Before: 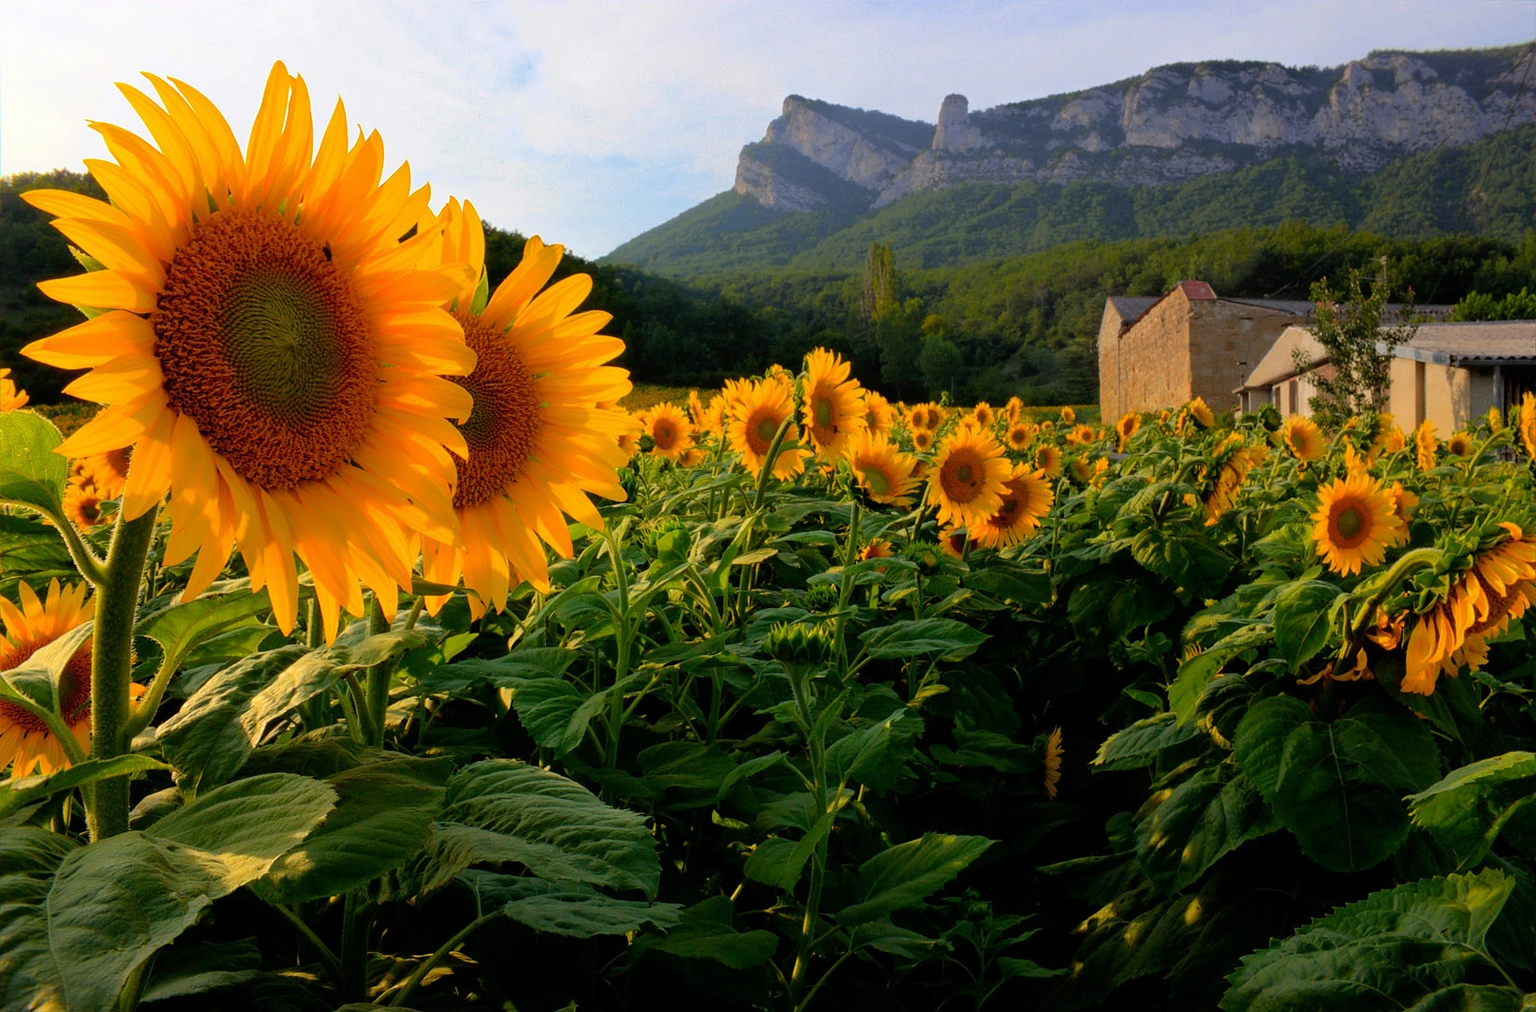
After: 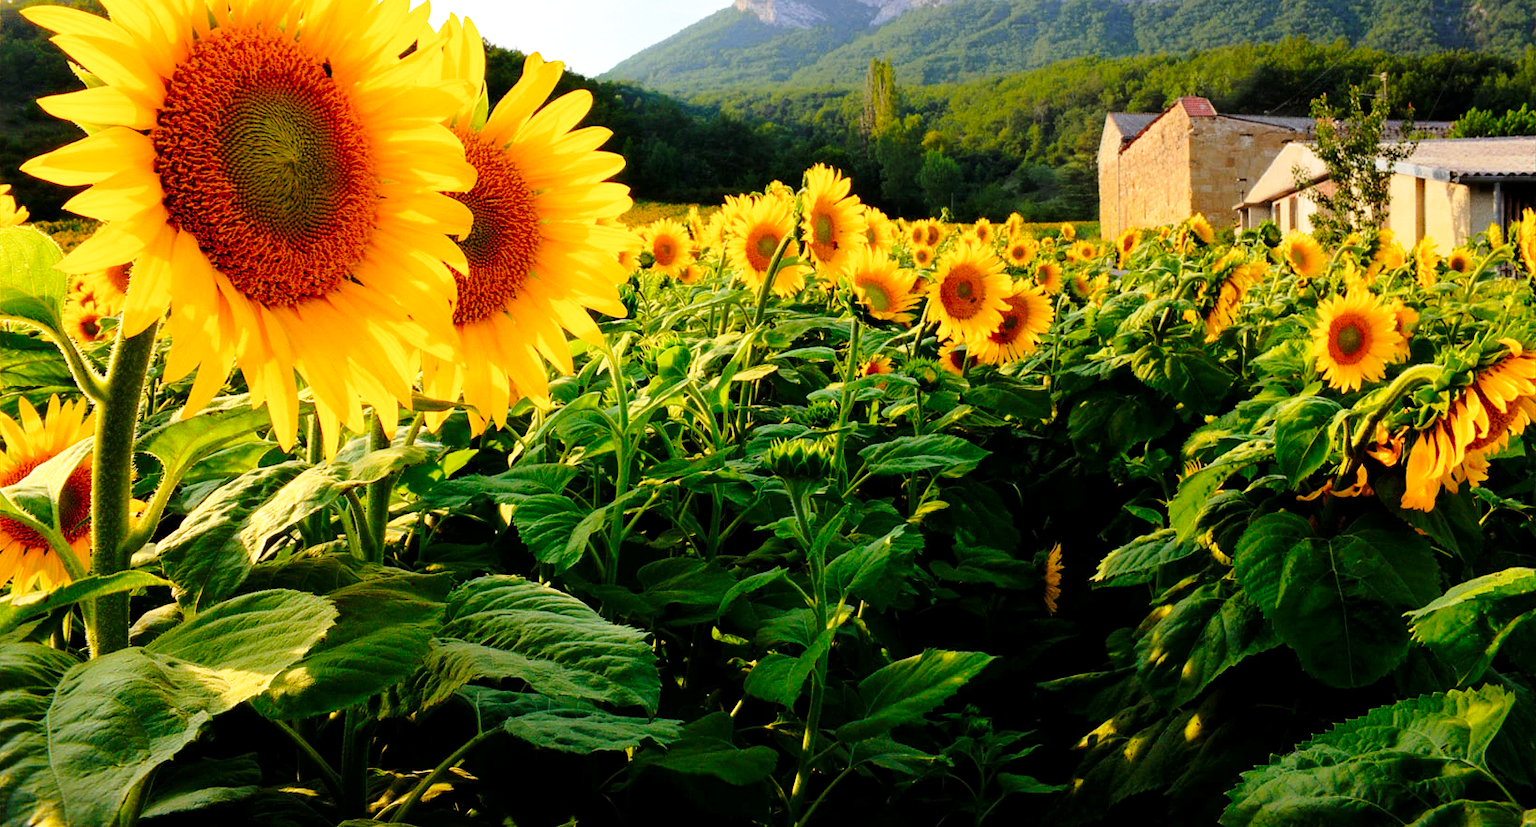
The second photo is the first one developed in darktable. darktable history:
crop and rotate: top 18.226%
base curve: curves: ch0 [(0, 0) (0.028, 0.03) (0.121, 0.232) (0.46, 0.748) (0.859, 0.968) (1, 1)], preserve colors none
exposure: black level correction 0.001, exposure 0.5 EV, compensate highlight preservation false
